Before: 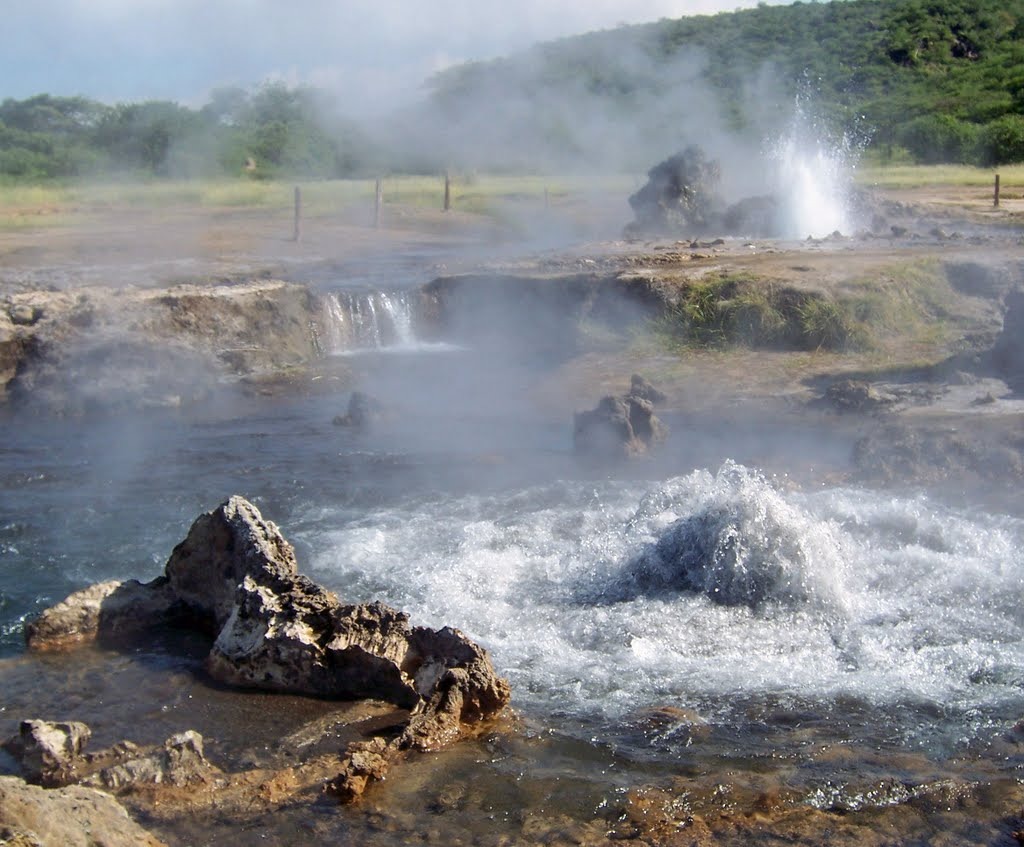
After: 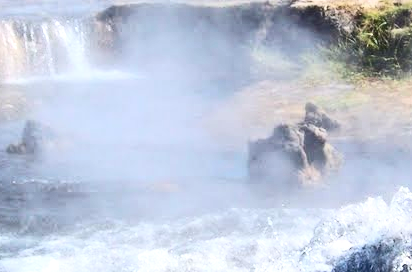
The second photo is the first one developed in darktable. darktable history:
exposure: exposure 0.548 EV, compensate highlight preservation false
crop: left 31.902%, top 32.136%, right 27.812%, bottom 35.665%
contrast brightness saturation: contrast 0.404, brightness 0.041, saturation 0.262
